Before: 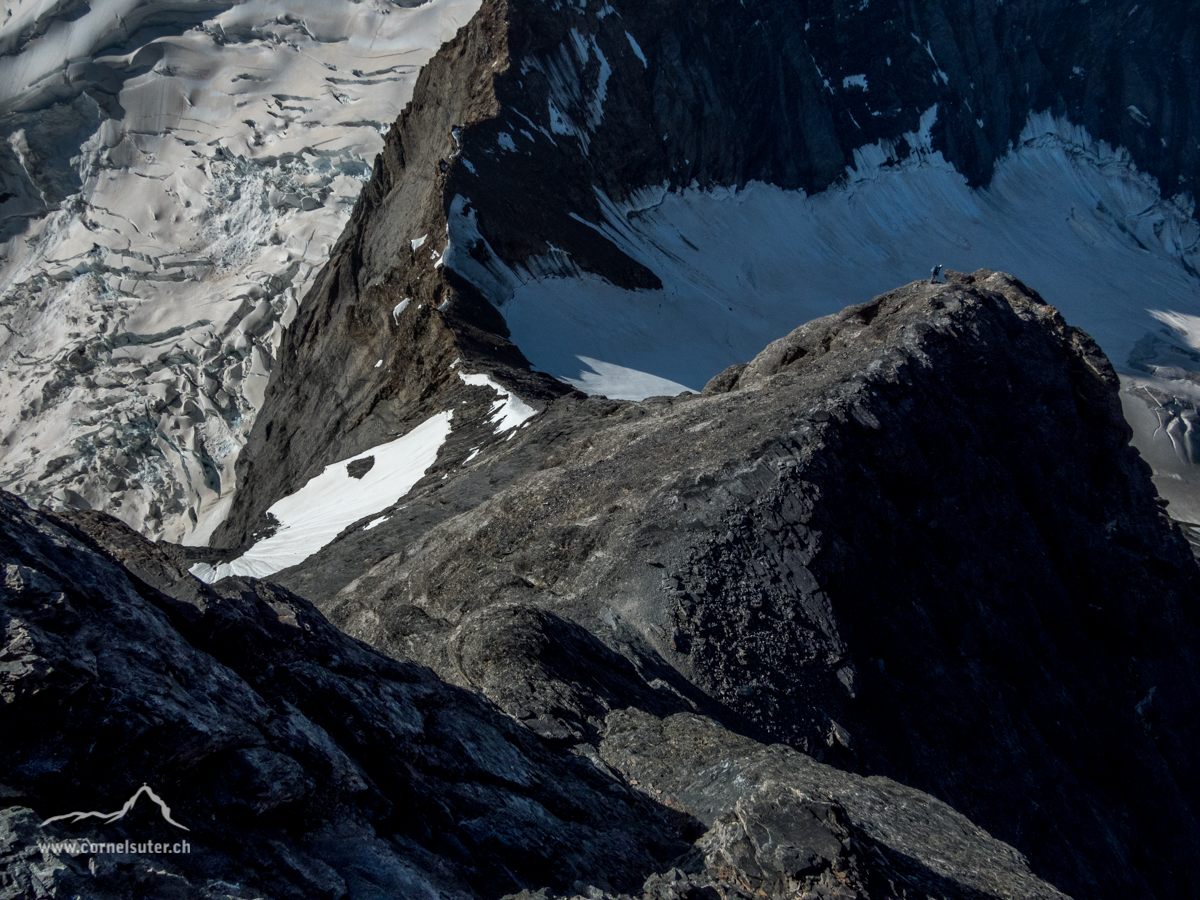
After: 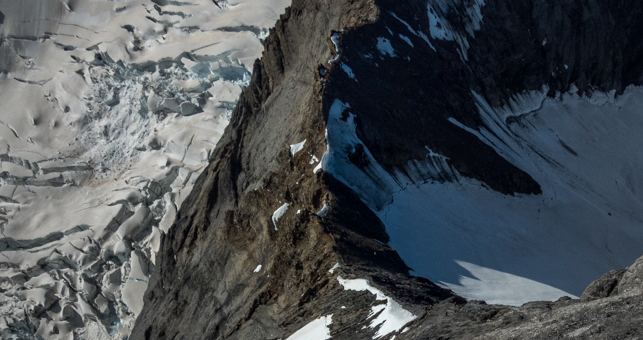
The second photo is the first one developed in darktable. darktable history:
crop: left 10.121%, top 10.631%, right 36.218%, bottom 51.526%
color balance rgb: perceptual saturation grading › global saturation 20%, global vibrance 20%
vignetting: fall-off start 18.21%, fall-off radius 137.95%, brightness -0.207, center (-0.078, 0.066), width/height ratio 0.62, shape 0.59
